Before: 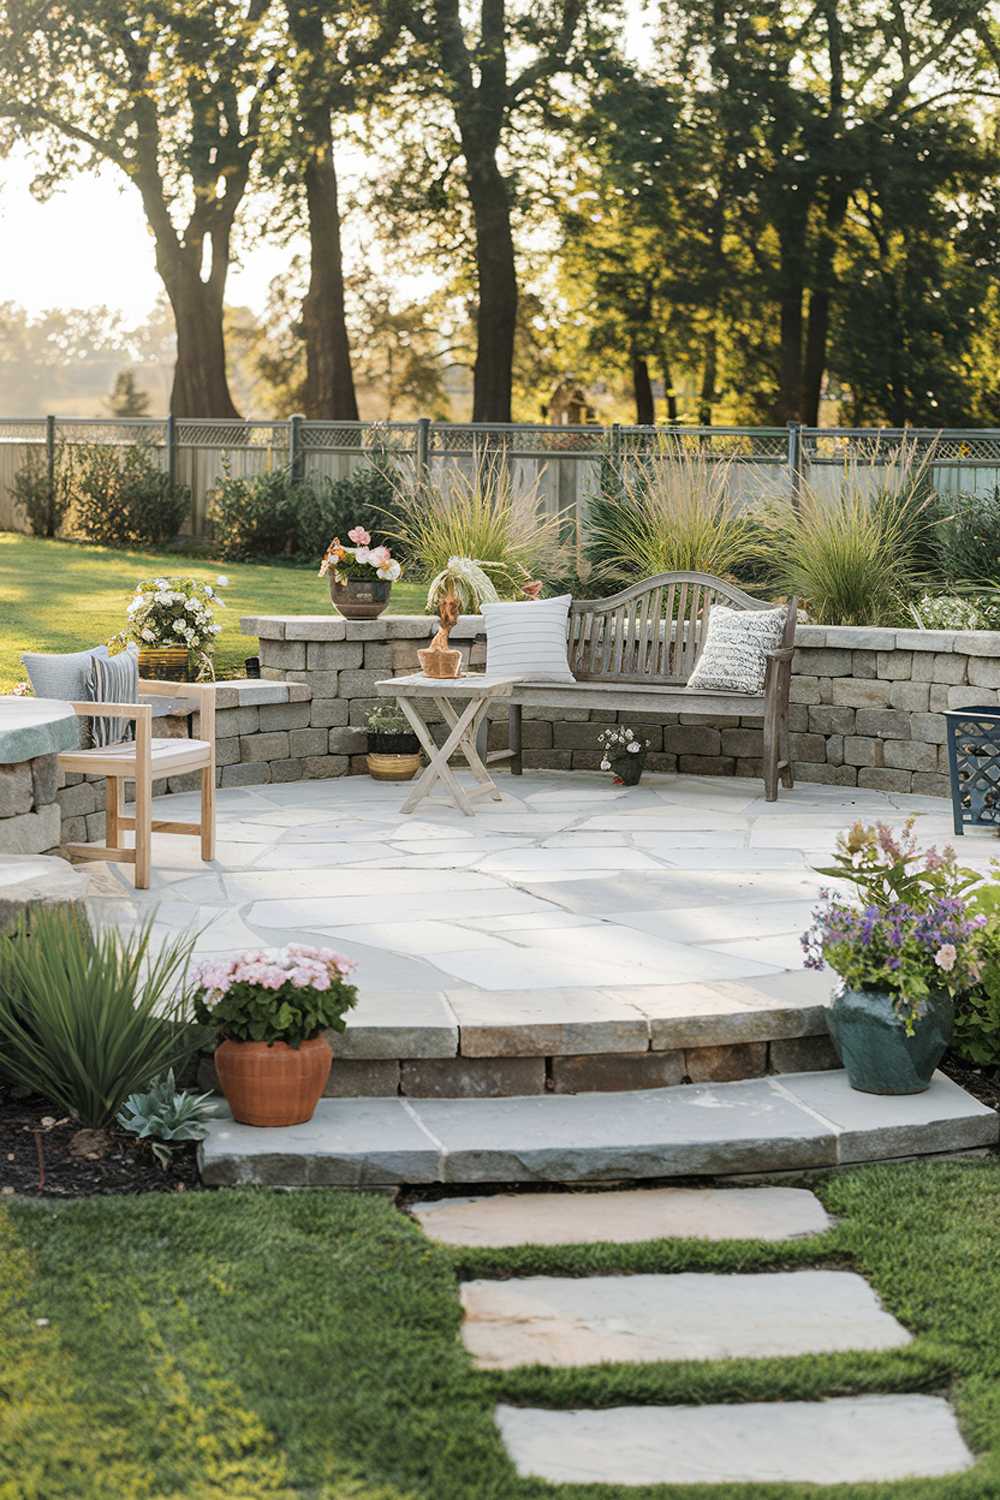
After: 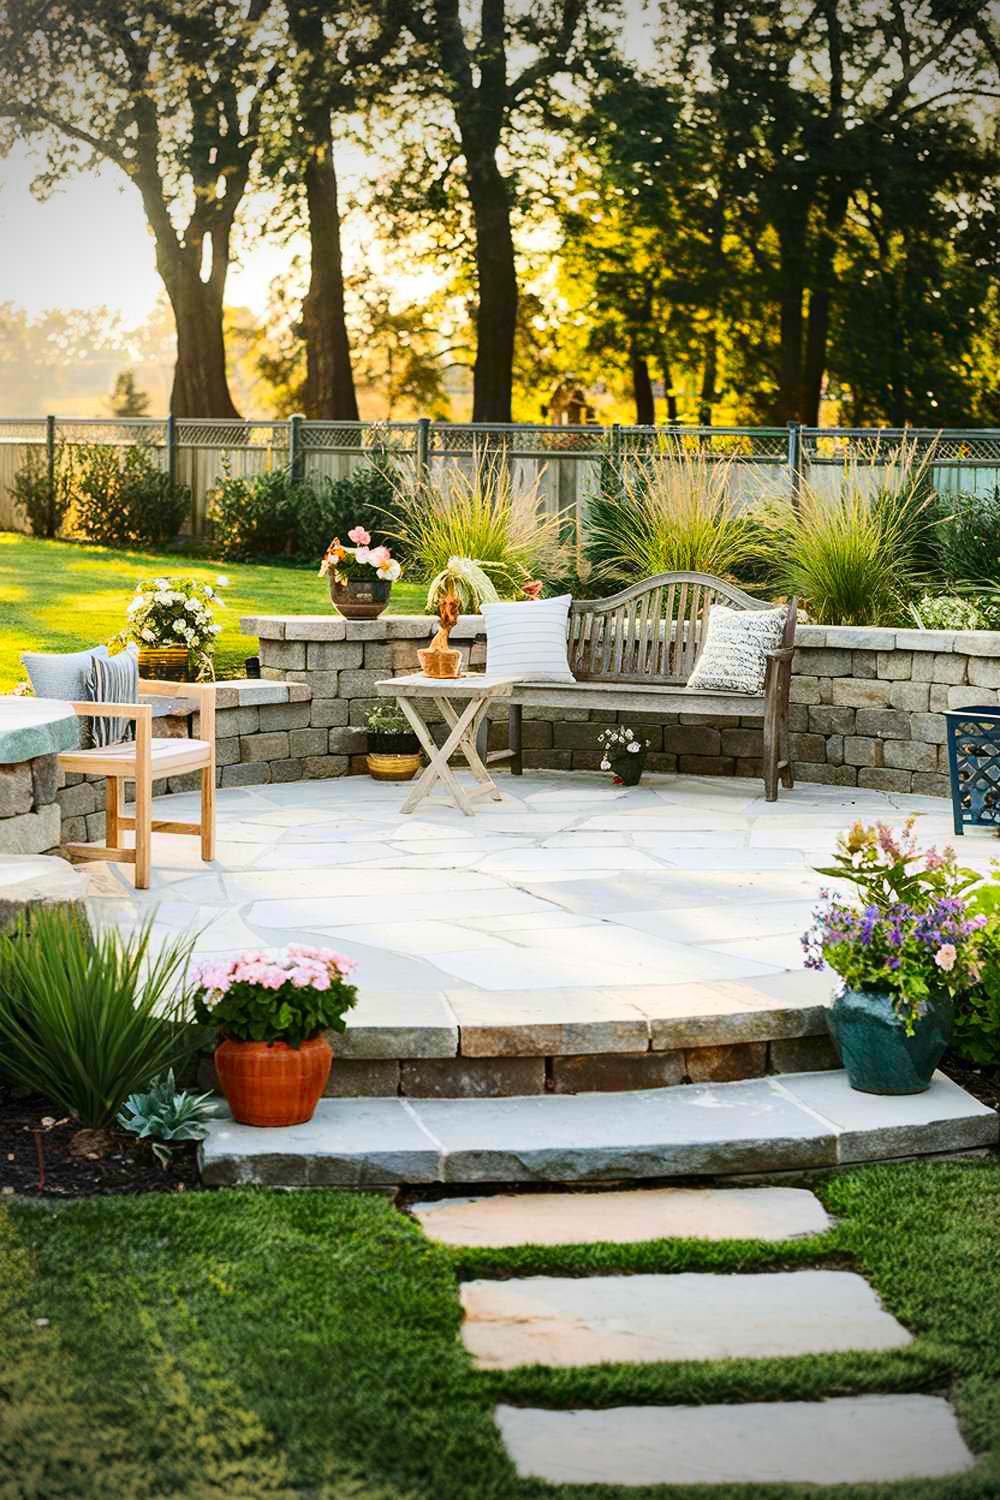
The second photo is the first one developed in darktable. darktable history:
vignetting: fall-off start 75%, brightness -0.692, width/height ratio 1.084
contrast brightness saturation: contrast 0.26, brightness 0.02, saturation 0.87
